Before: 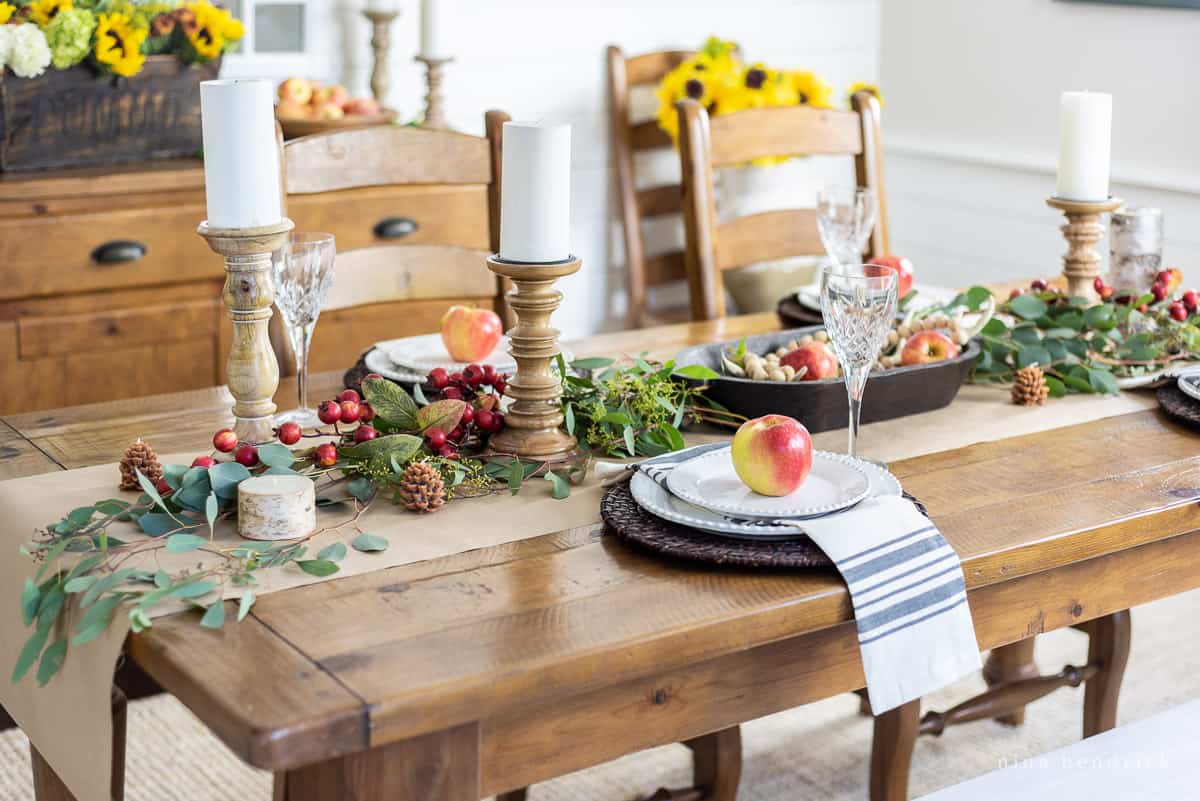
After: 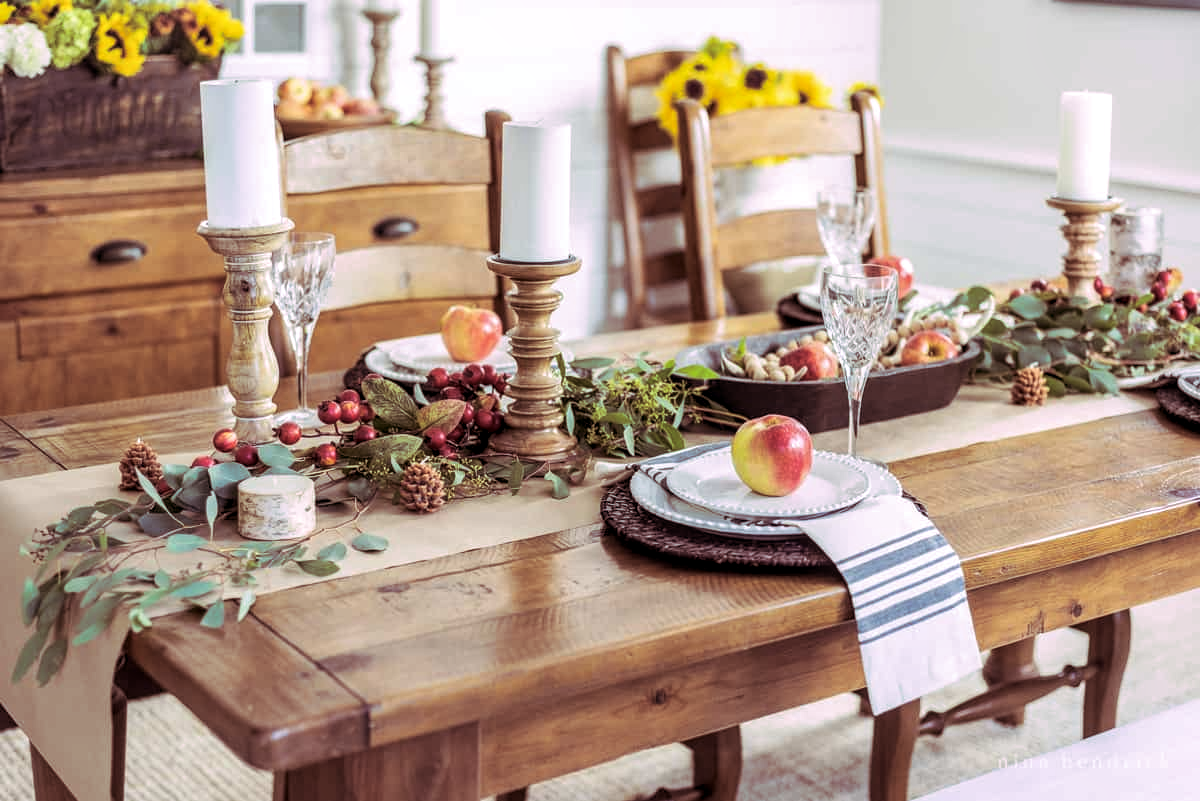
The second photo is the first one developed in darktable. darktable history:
local contrast: detail 130%
split-toning: highlights › hue 298.8°, highlights › saturation 0.73, compress 41.76%
exposure: exposure -0.05 EV
